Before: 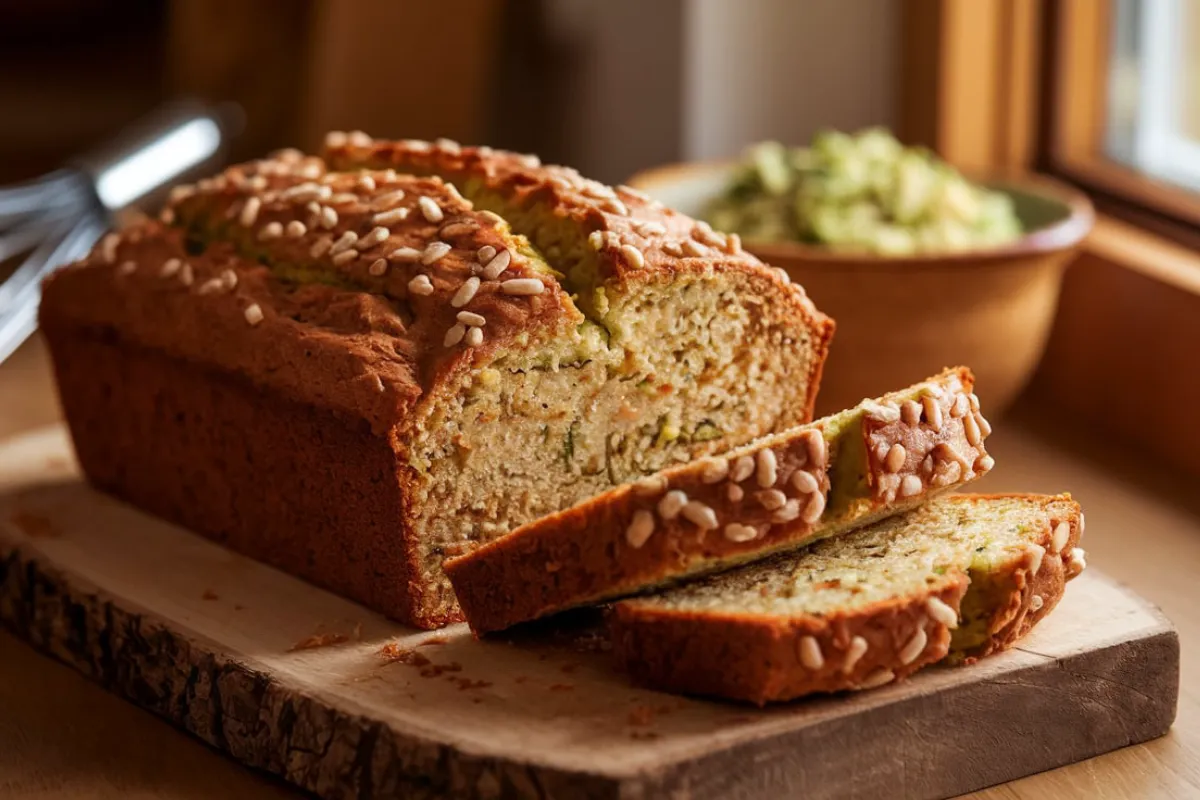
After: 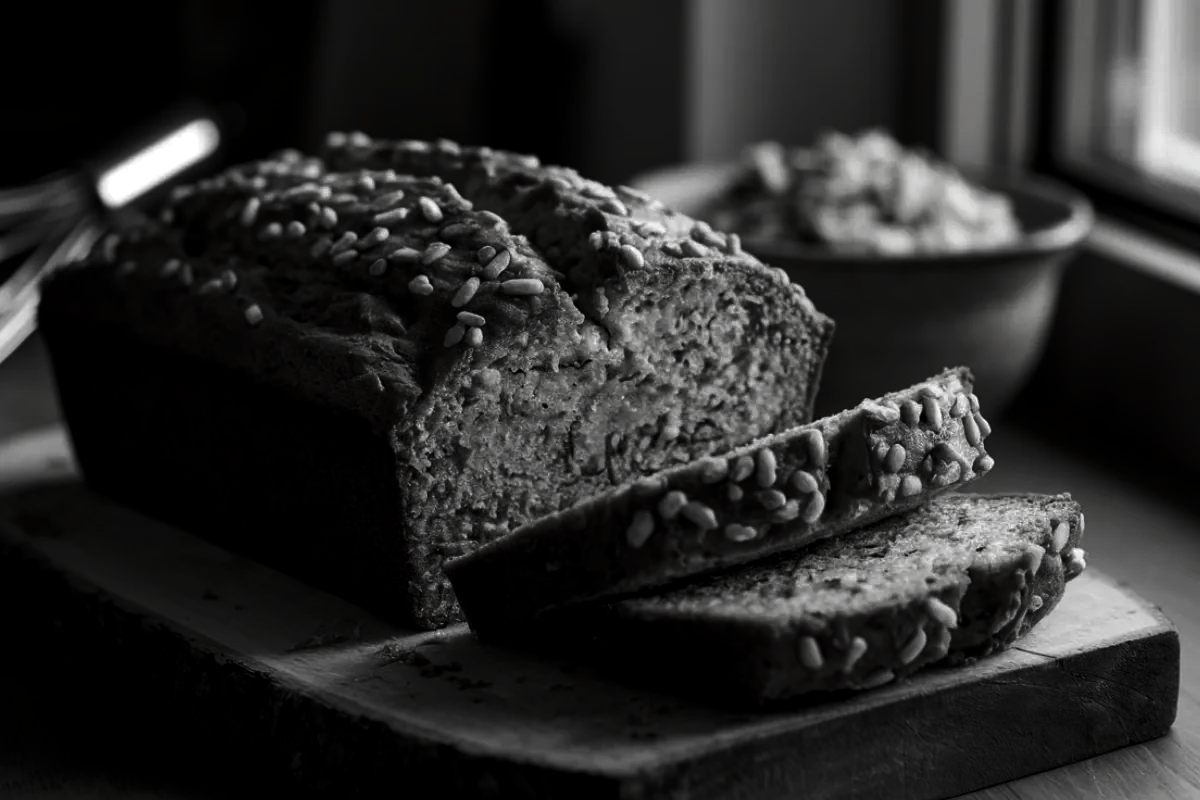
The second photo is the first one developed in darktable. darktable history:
contrast brightness saturation: contrast -0.038, brightness -0.589, saturation -0.992
exposure: black level correction 0.009, exposure 0.112 EV, compensate highlight preservation false
